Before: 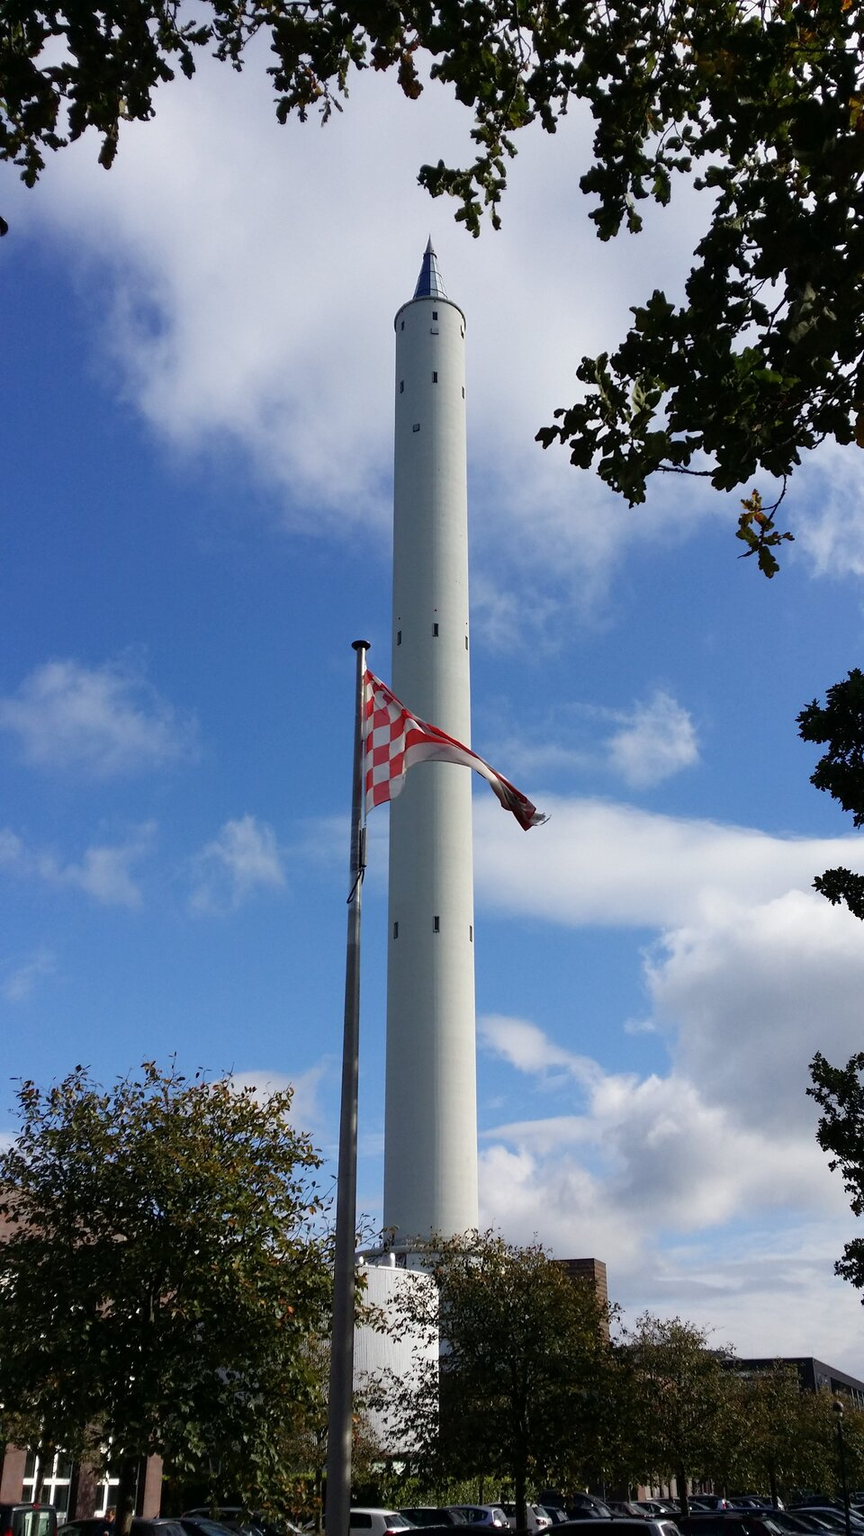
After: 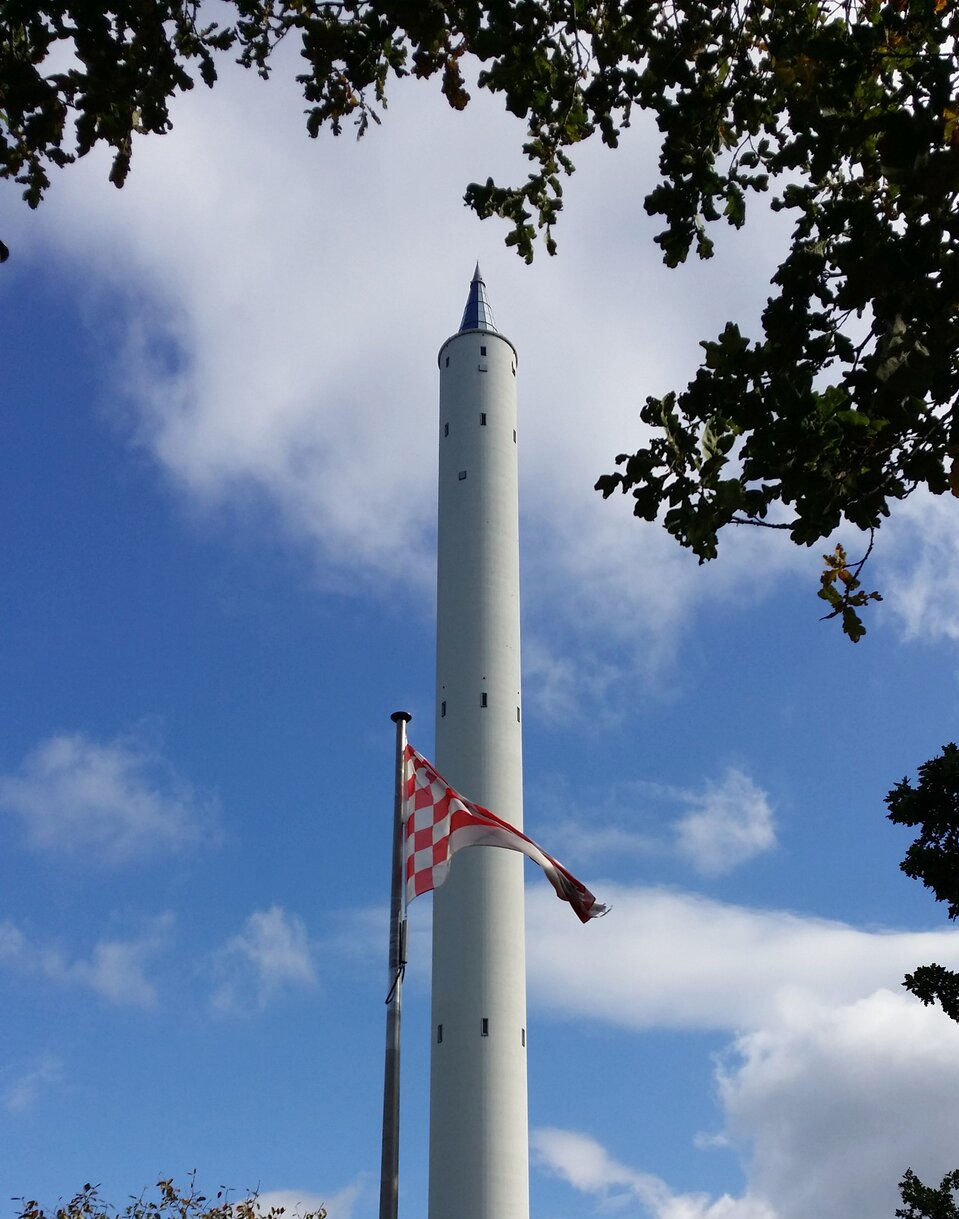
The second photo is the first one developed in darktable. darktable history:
crop: bottom 28.576%
base curve: curves: ch0 [(0, 0) (0.303, 0.277) (1, 1)]
